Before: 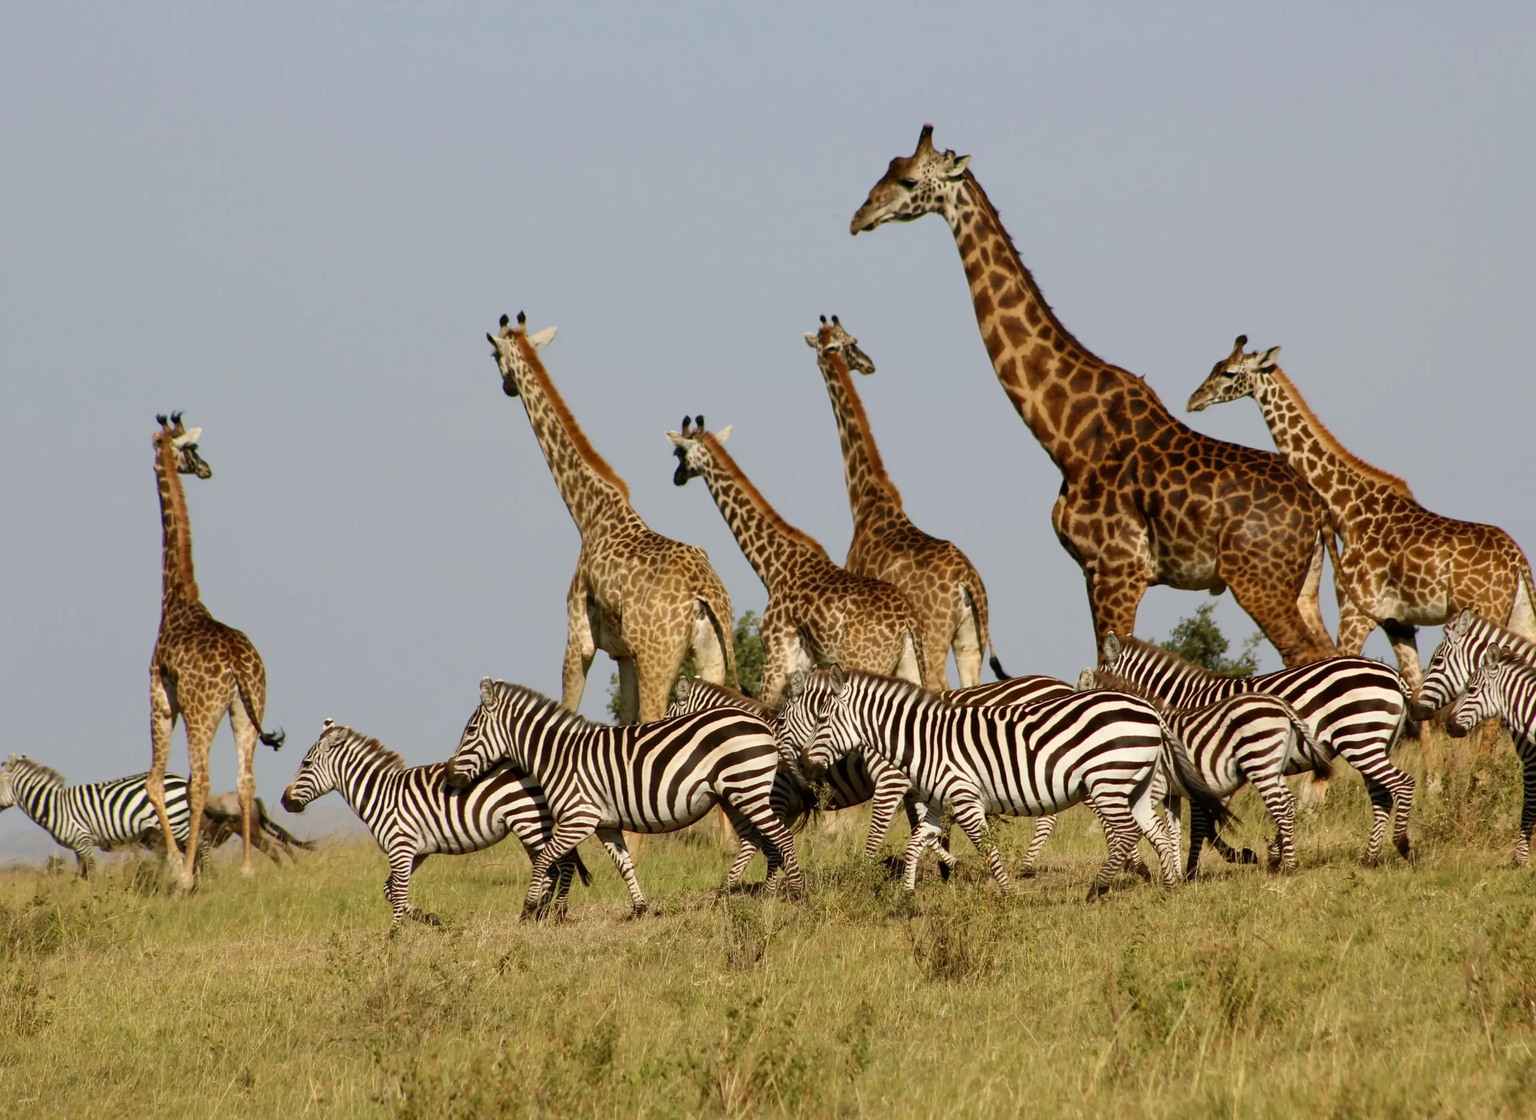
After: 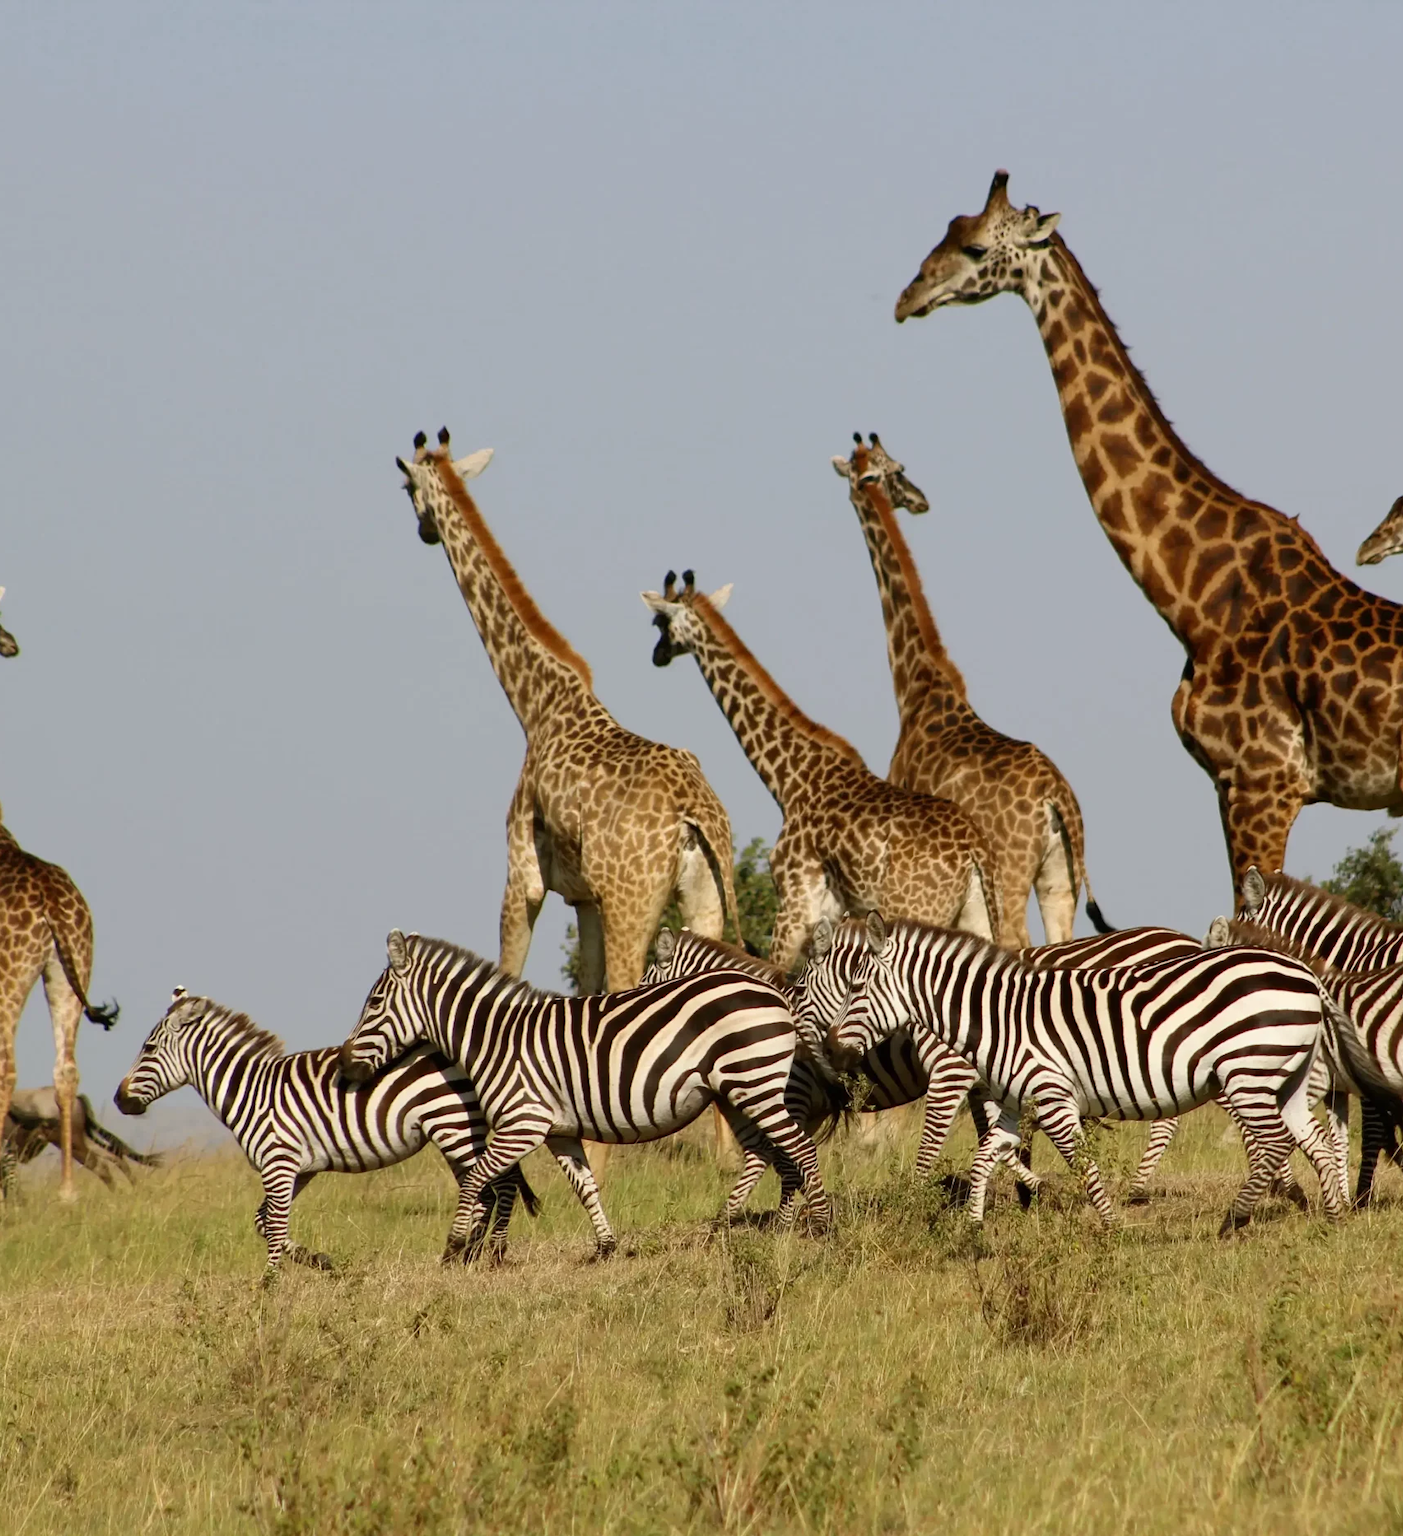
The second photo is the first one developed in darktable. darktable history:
crop and rotate: left 12.897%, right 20.484%
